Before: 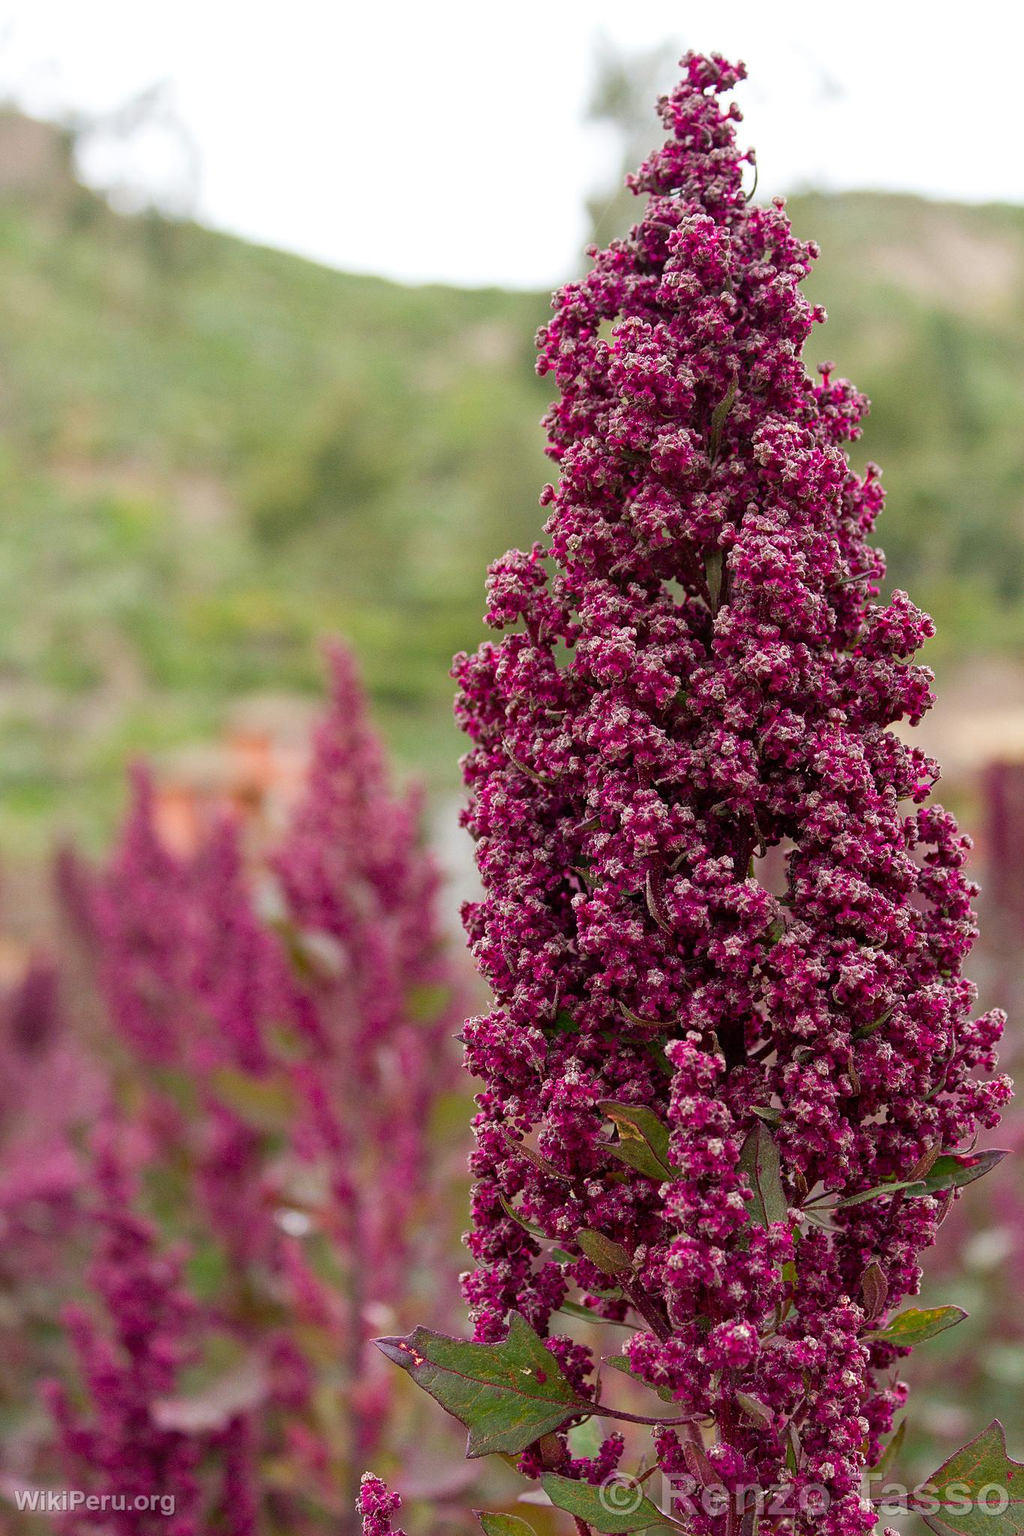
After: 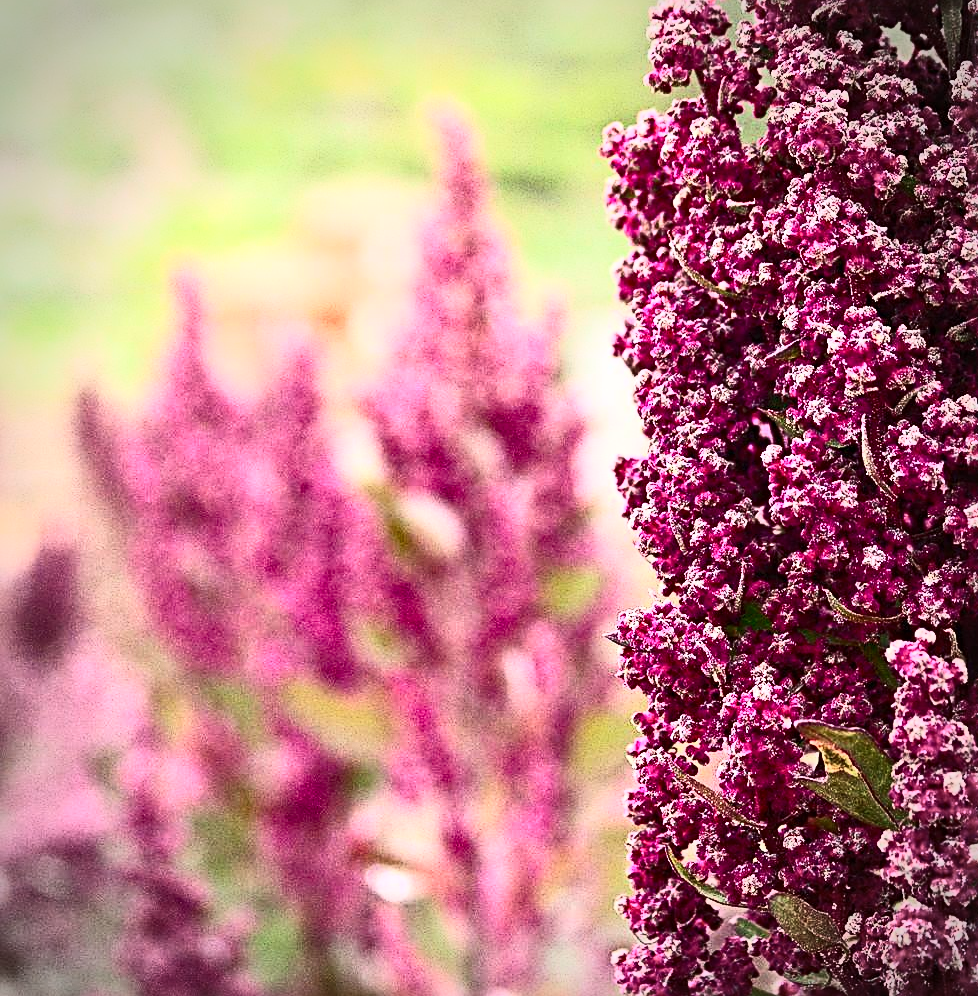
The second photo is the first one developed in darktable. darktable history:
contrast brightness saturation: contrast 0.628, brightness 0.35, saturation 0.145
crop: top 36.47%, right 28.35%, bottom 14.875%
exposure: black level correction 0, exposure 0.591 EV, compensate highlight preservation false
sharpen: radius 3.961
vignetting: brightness -0.471
